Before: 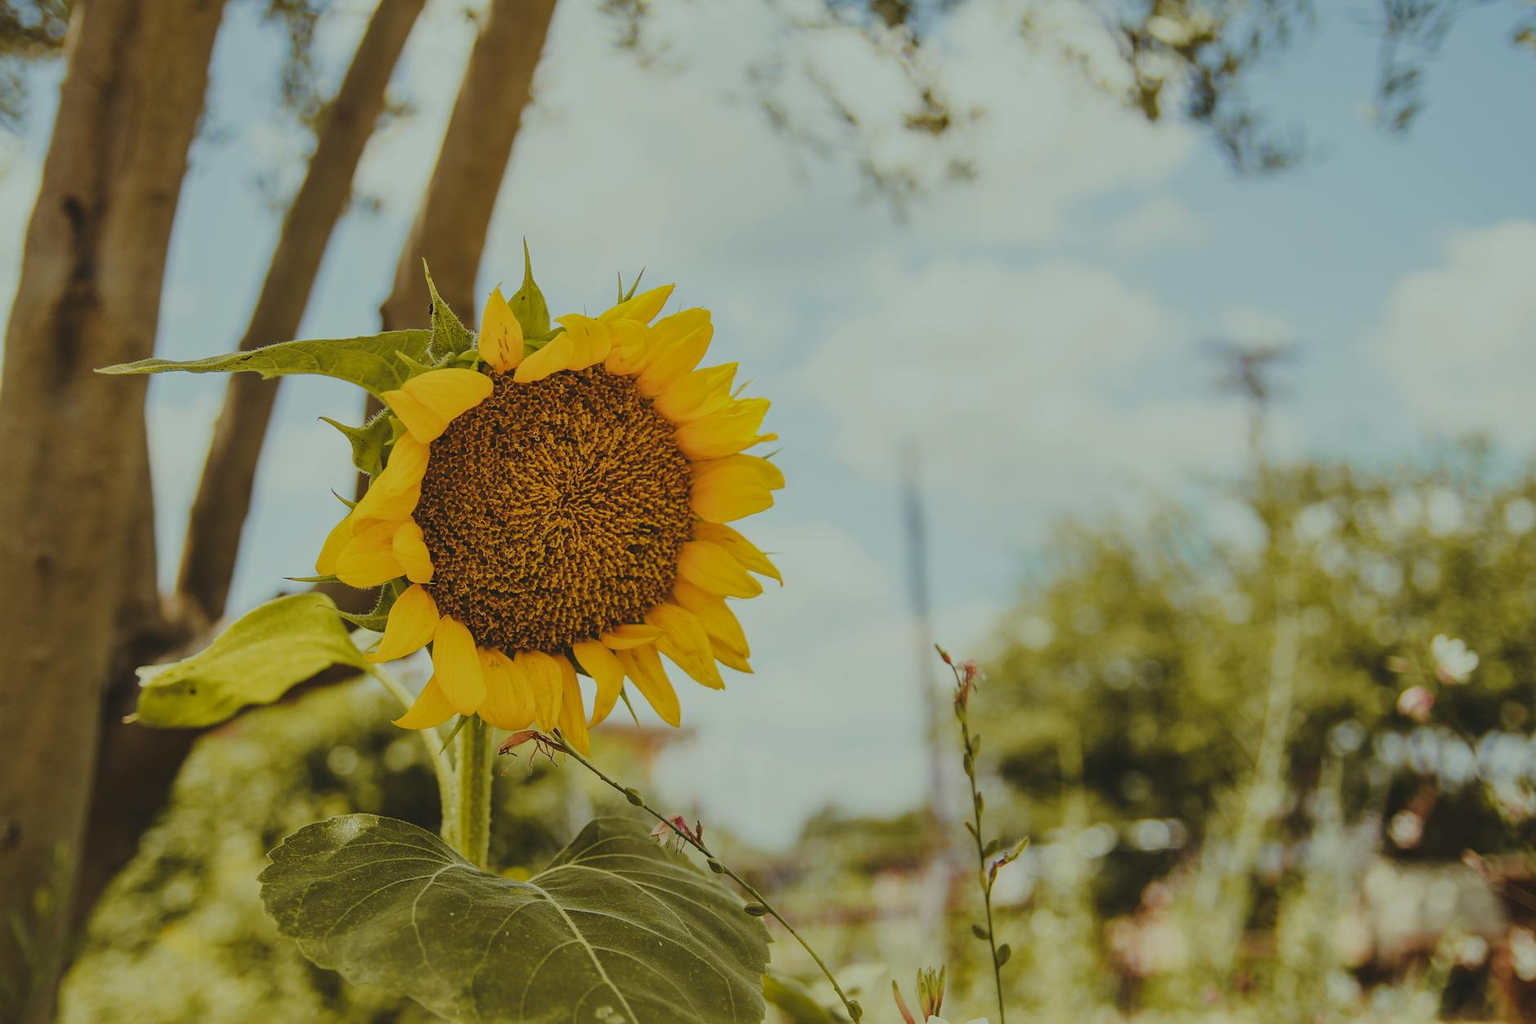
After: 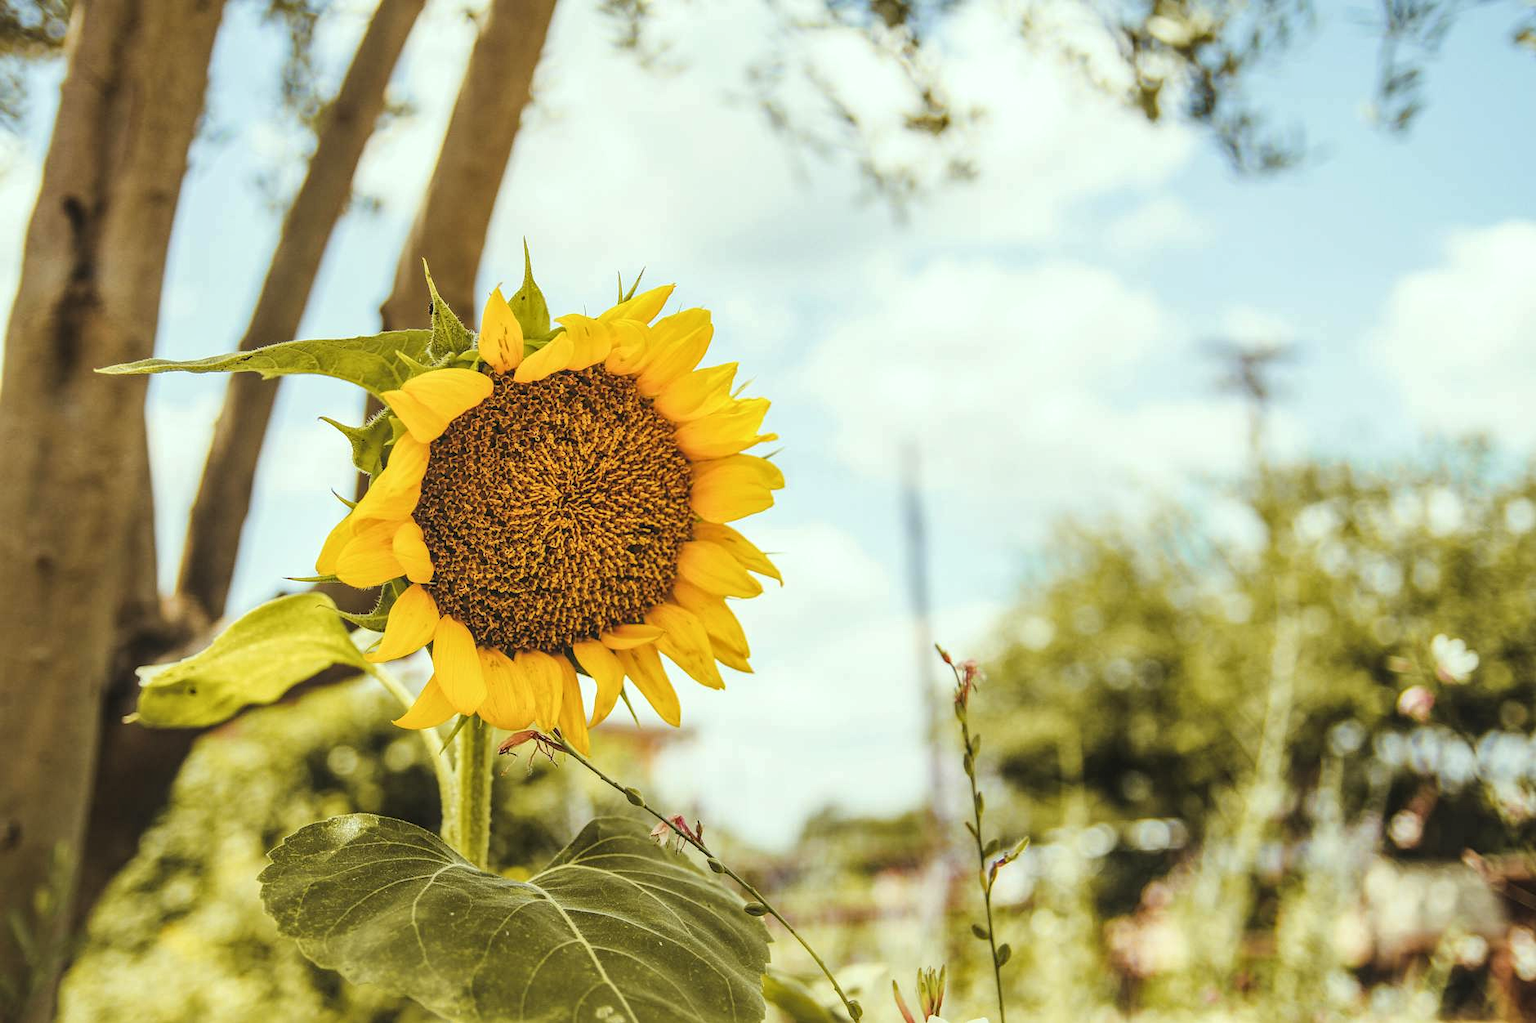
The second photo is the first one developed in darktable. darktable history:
tone equalizer: -8 EV -0.717 EV, -7 EV -0.67 EV, -6 EV -0.635 EV, -5 EV -0.372 EV, -3 EV 0.385 EV, -2 EV 0.6 EV, -1 EV 0.681 EV, +0 EV 0.745 EV
contrast brightness saturation: saturation -0.038
local contrast: on, module defaults
exposure: exposure 0.241 EV, compensate exposure bias true, compensate highlight preservation false
